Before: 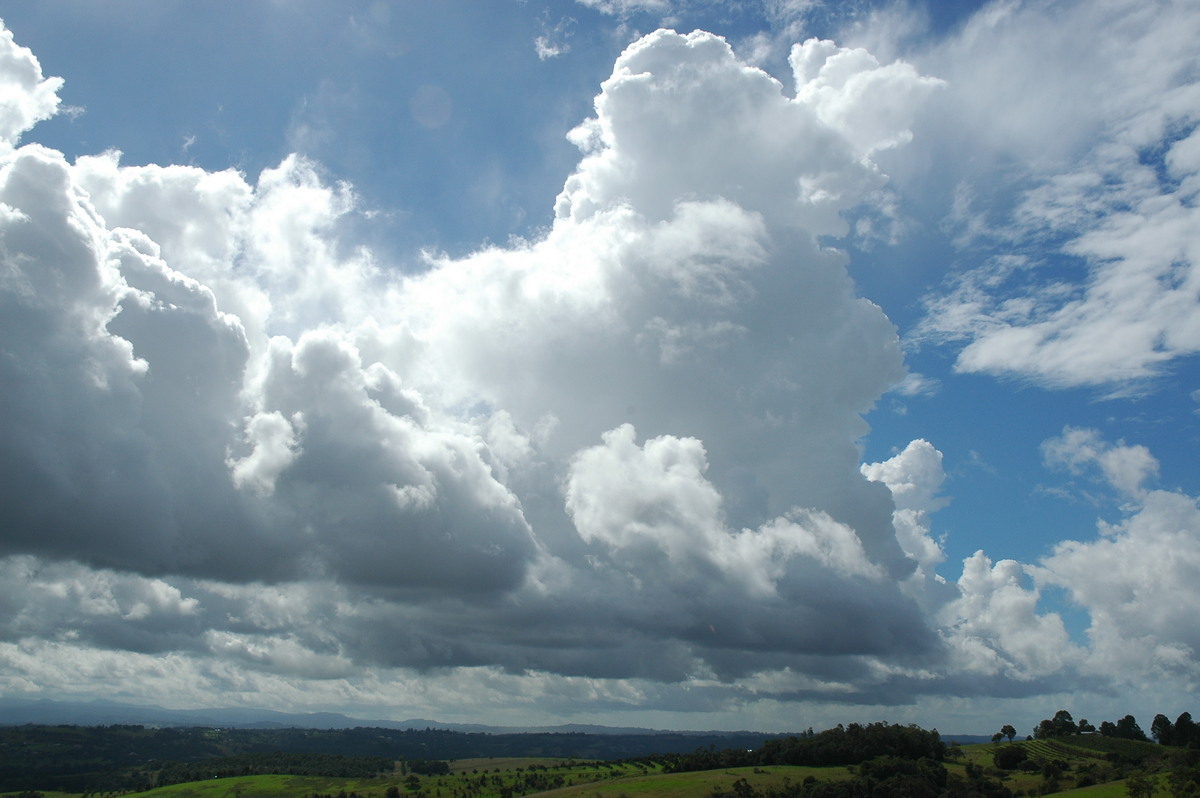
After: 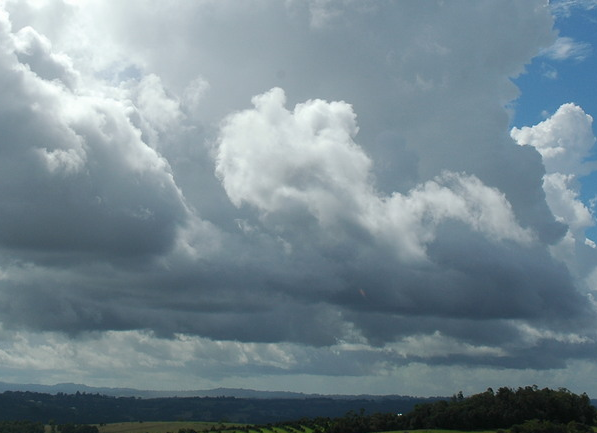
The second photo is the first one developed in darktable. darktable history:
crop: left 29.222%, top 42.218%, right 20.983%, bottom 3.504%
